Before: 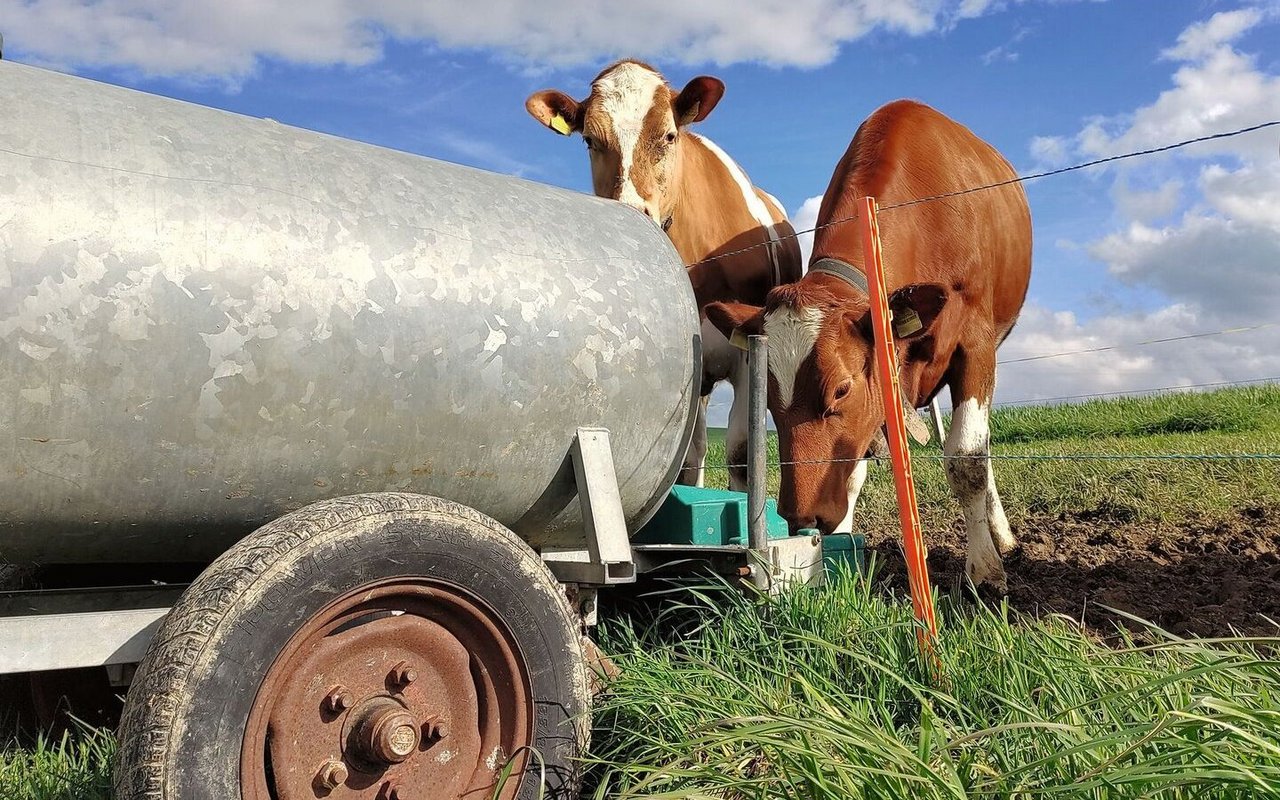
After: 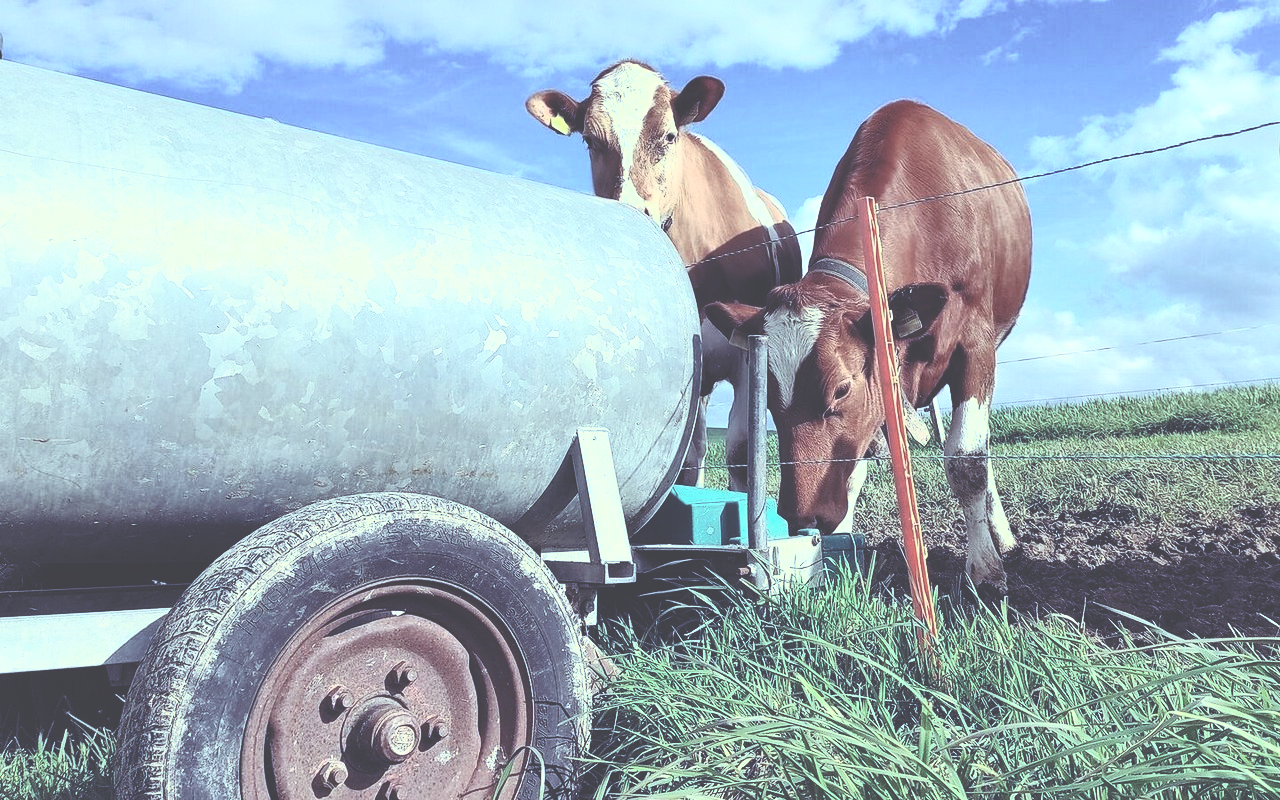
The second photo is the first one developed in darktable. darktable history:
rgb curve: curves: ch0 [(0, 0.186) (0.314, 0.284) (0.576, 0.466) (0.805, 0.691) (0.936, 0.886)]; ch1 [(0, 0.186) (0.314, 0.284) (0.581, 0.534) (0.771, 0.746) (0.936, 0.958)]; ch2 [(0, 0.216) (0.275, 0.39) (1, 1)], mode RGB, independent channels, compensate middle gray true, preserve colors none
contrast brightness saturation: contrast 0.43, brightness 0.56, saturation -0.19
